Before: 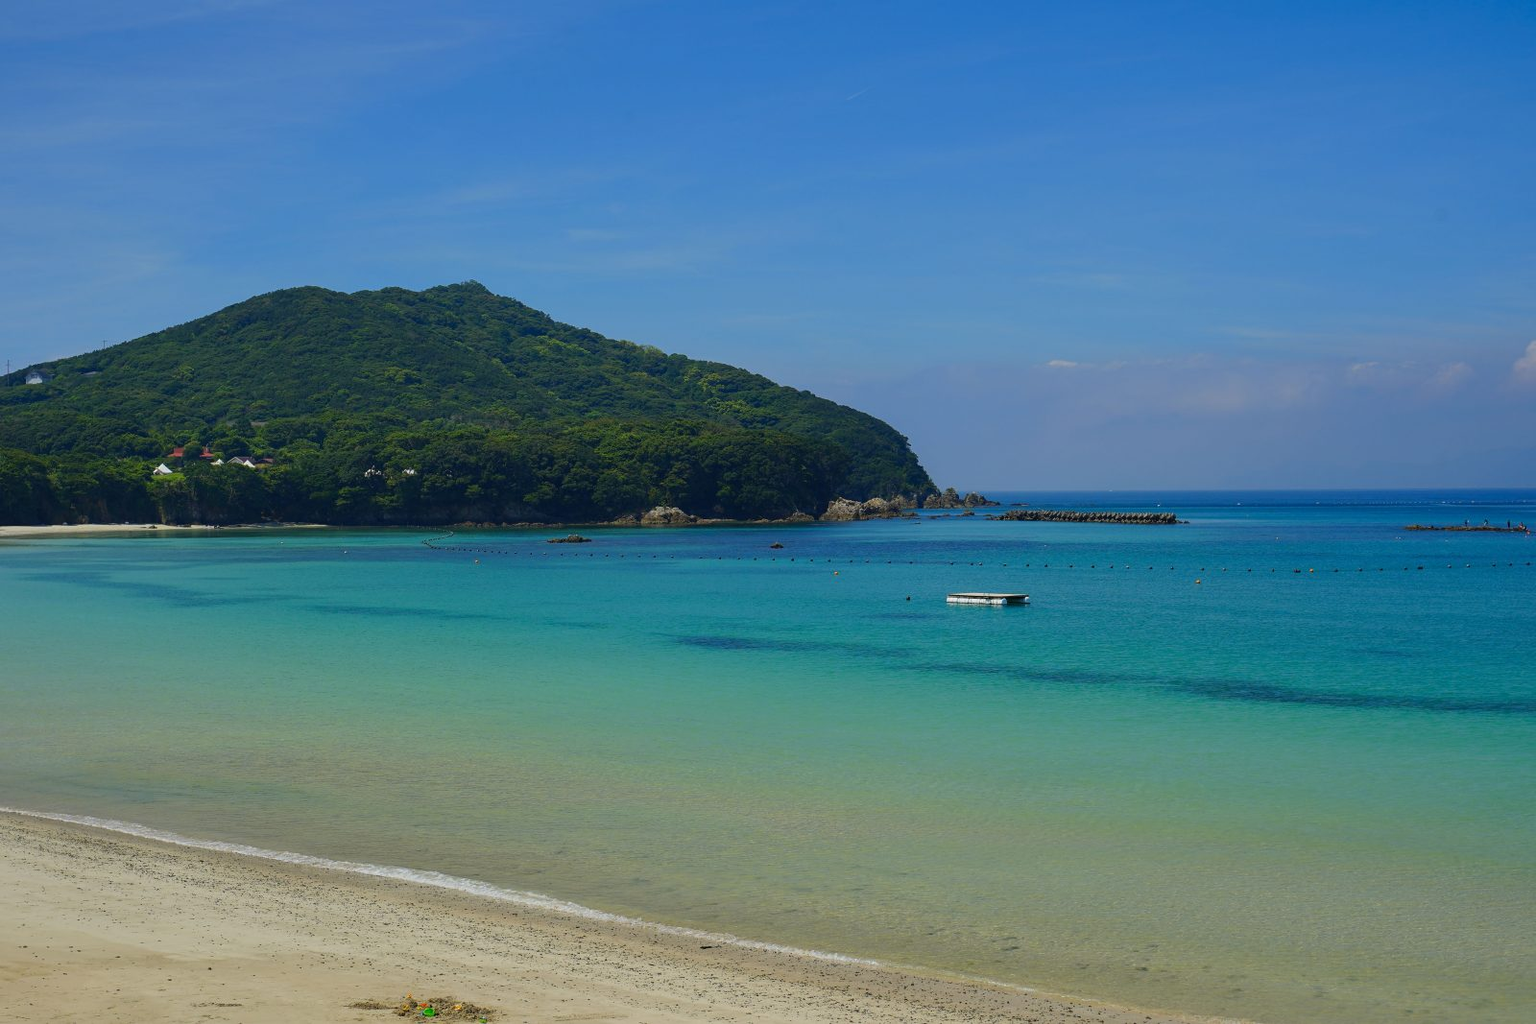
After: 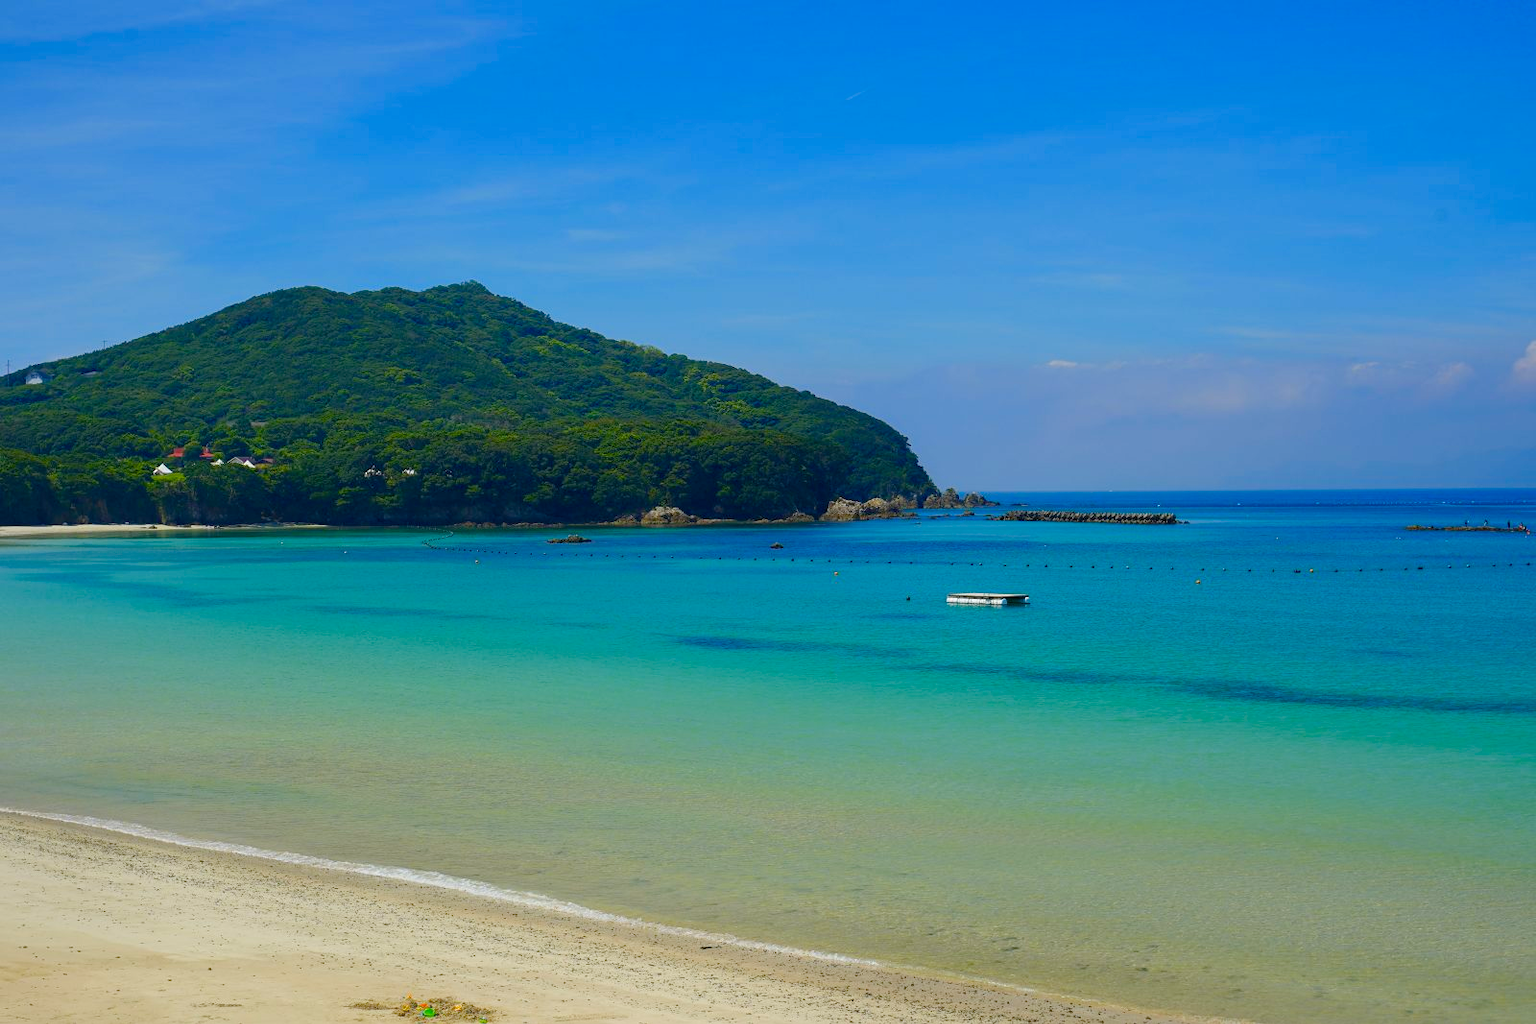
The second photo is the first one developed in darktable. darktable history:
color balance rgb: perceptual saturation grading › global saturation 35%, perceptual saturation grading › highlights -30%, perceptual saturation grading › shadows 35%, perceptual brilliance grading › global brilliance 3%, perceptual brilliance grading › highlights -3%, perceptual brilliance grading › shadows 3%
bloom: on, module defaults
exposure: exposure 0.2 EV, compensate highlight preservation false
